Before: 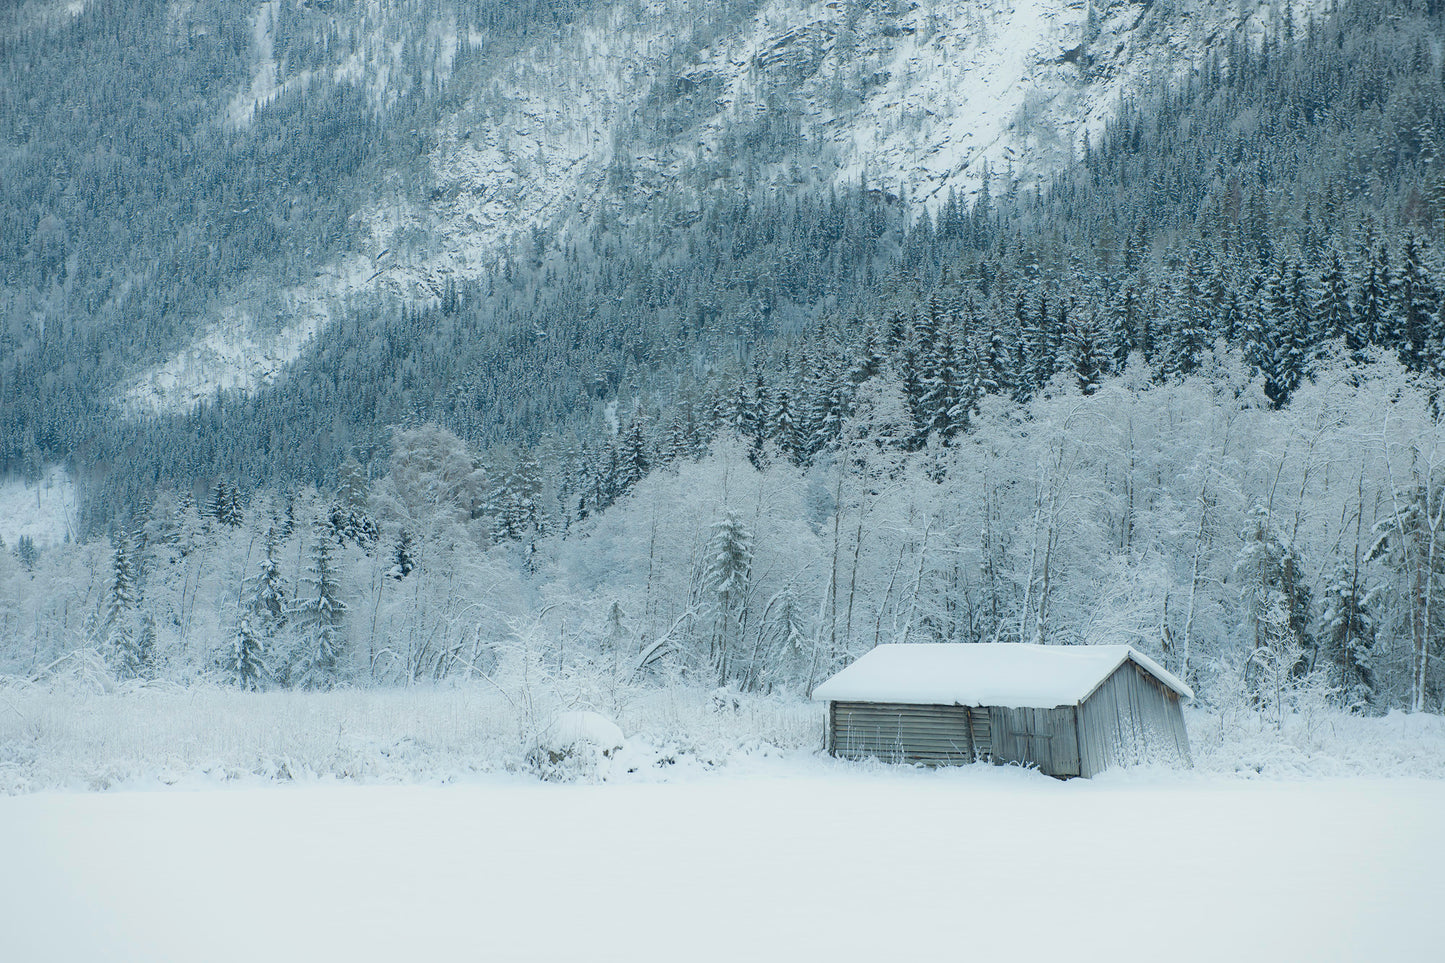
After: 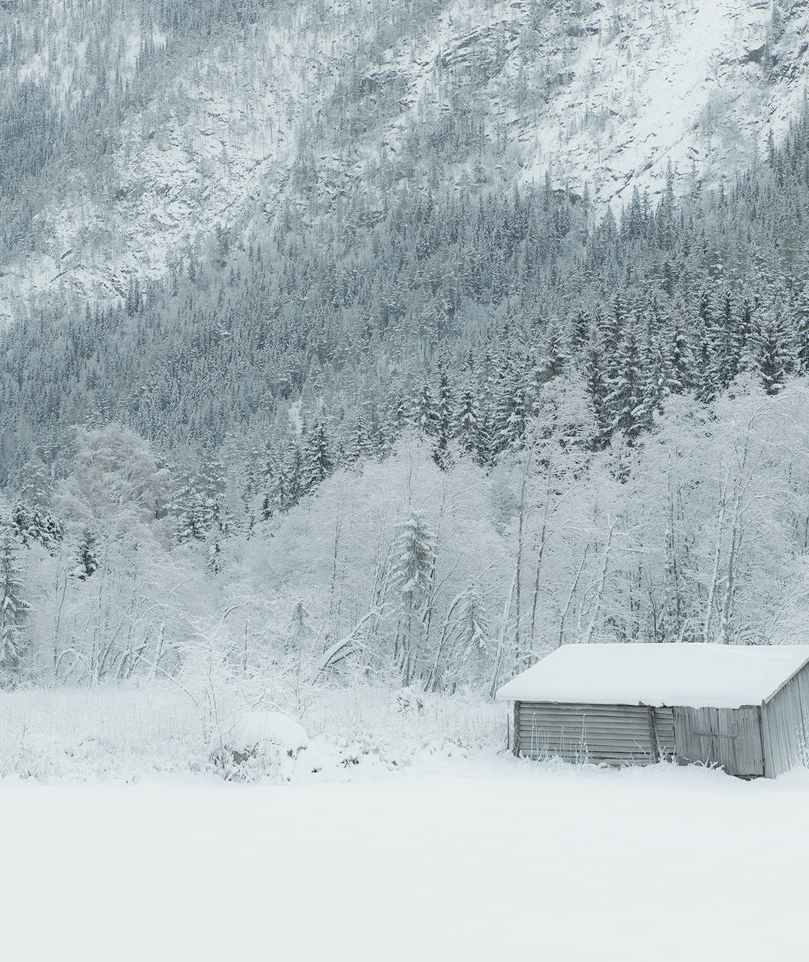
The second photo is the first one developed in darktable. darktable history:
crop: left 21.883%, right 22.097%, bottom 0.011%
contrast brightness saturation: brightness 0.187, saturation -0.491
